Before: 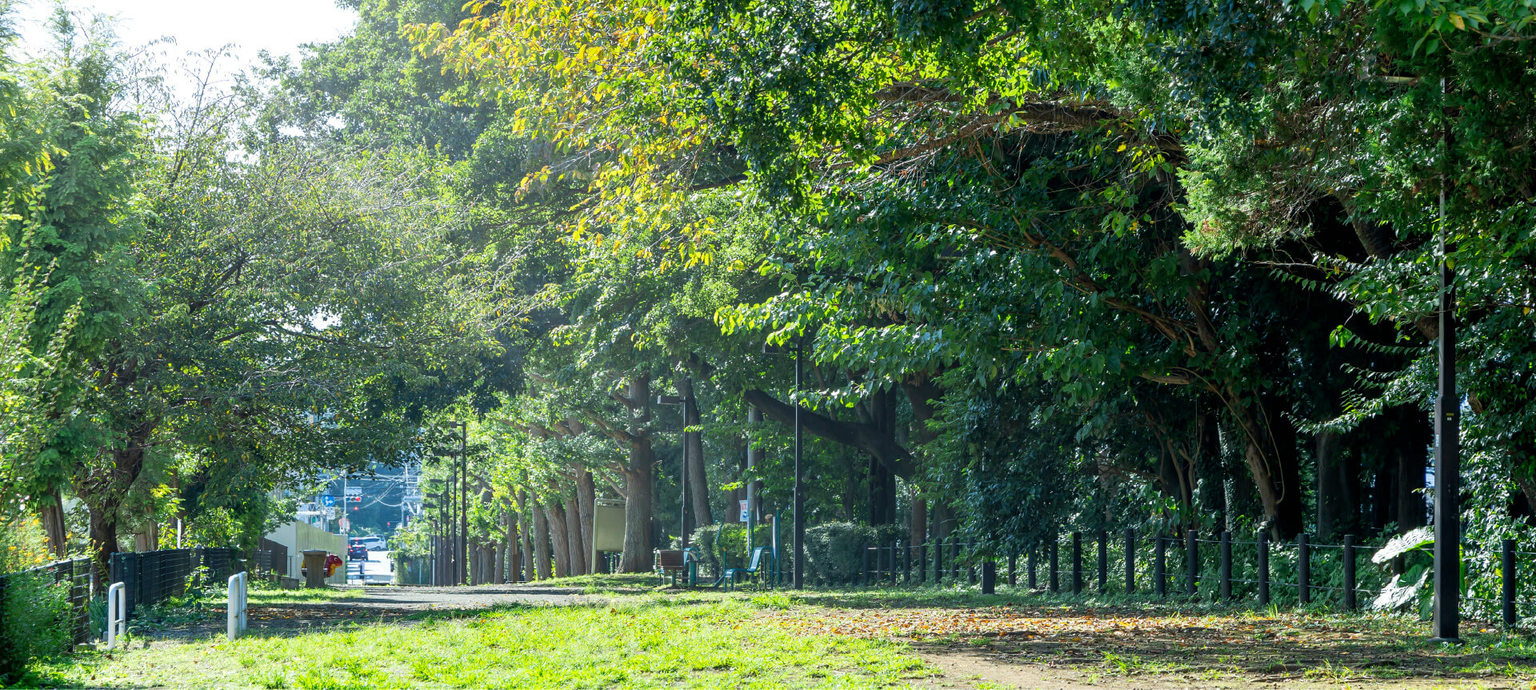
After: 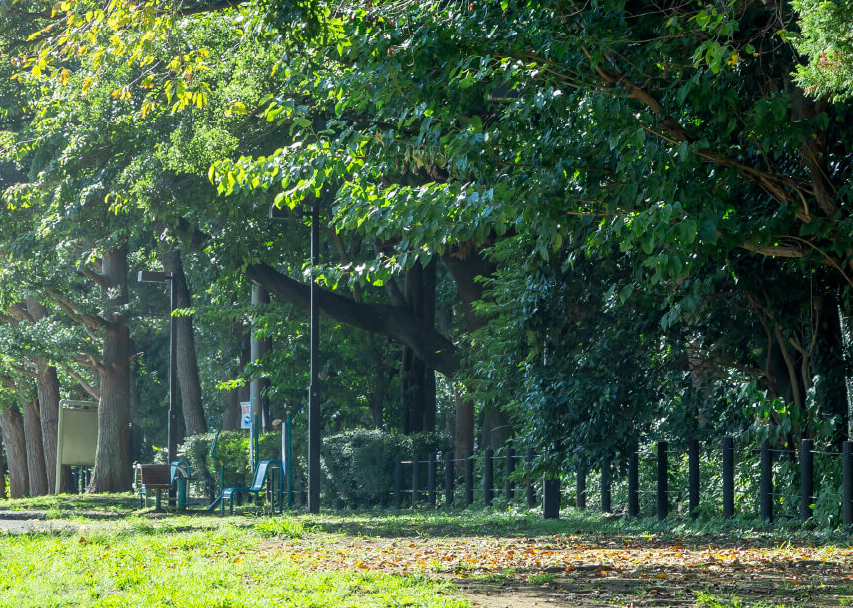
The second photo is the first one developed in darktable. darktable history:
crop: left 35.643%, top 25.977%, right 19.898%, bottom 3.433%
